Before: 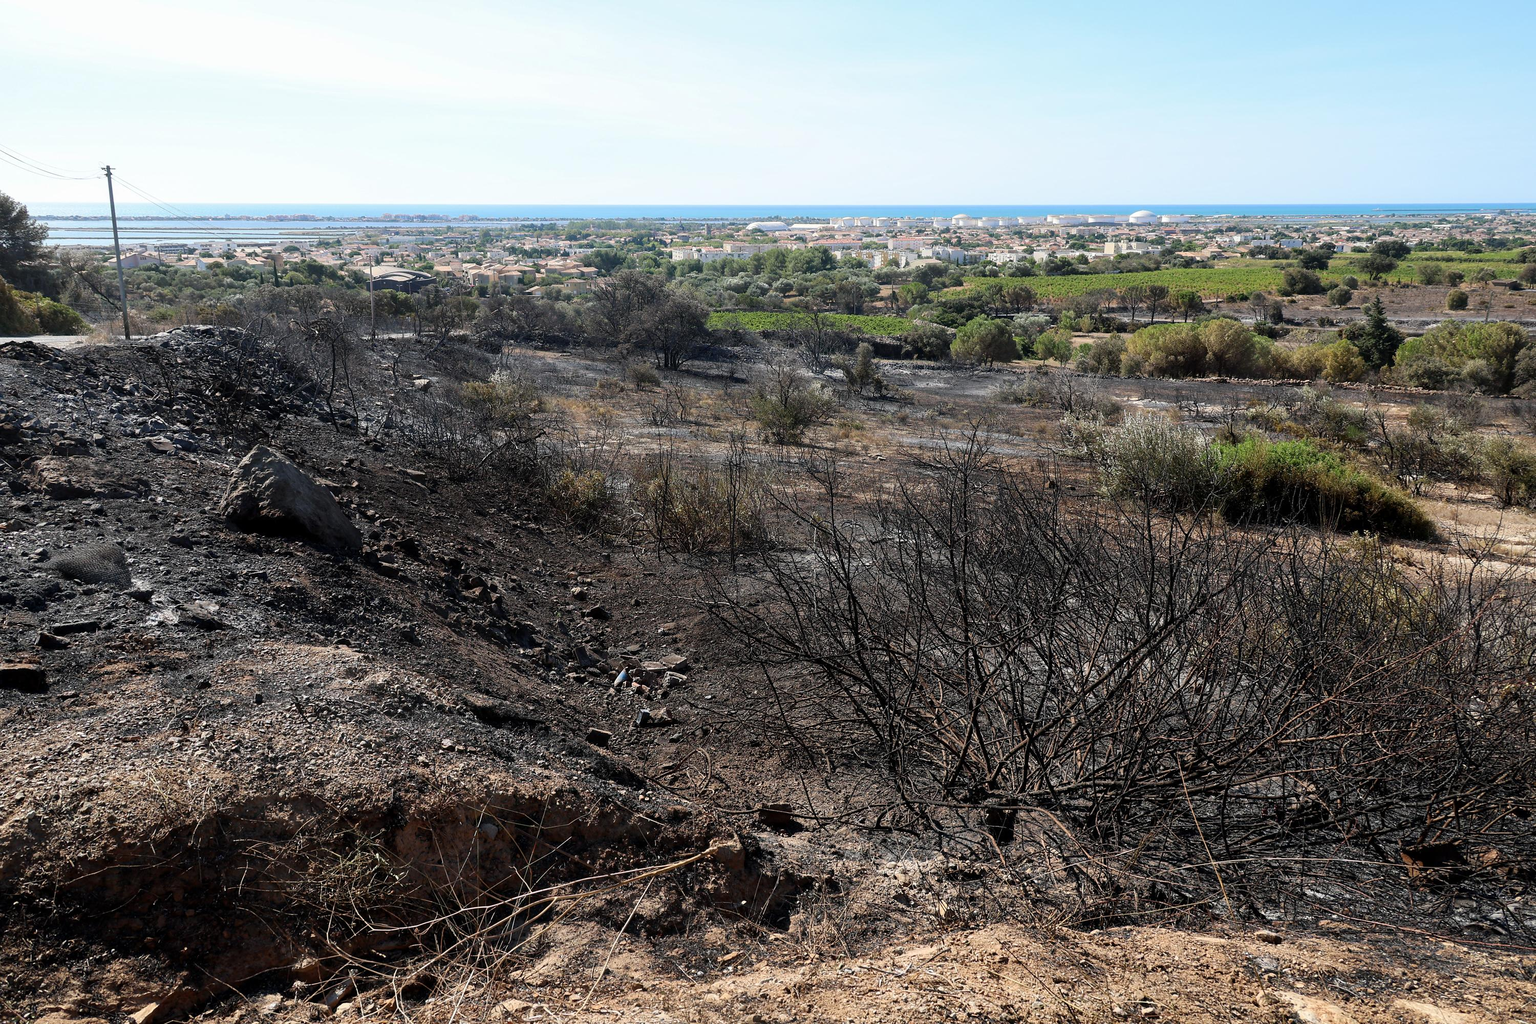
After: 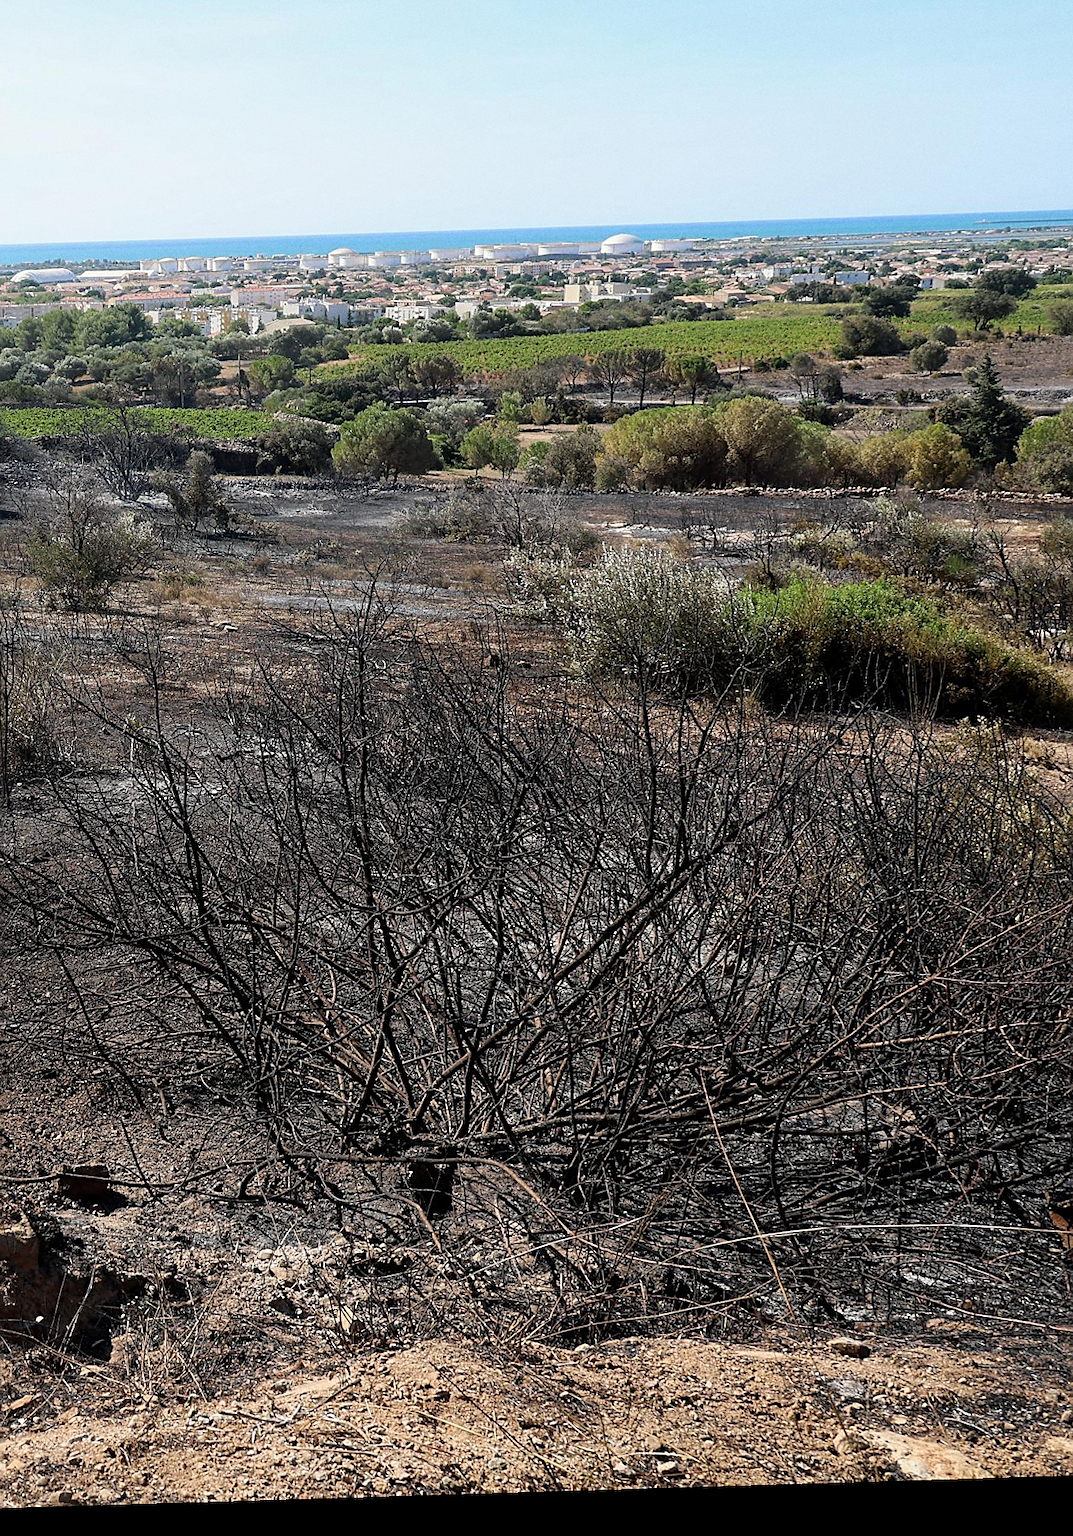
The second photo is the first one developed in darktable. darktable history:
grain: coarseness 7.08 ISO, strength 21.67%, mid-tones bias 59.58%
exposure: exposure -0.072 EV, compensate highlight preservation false
sharpen: on, module defaults
crop: left 47.628%, top 6.643%, right 7.874%
rotate and perspective: rotation -1.75°, automatic cropping off
